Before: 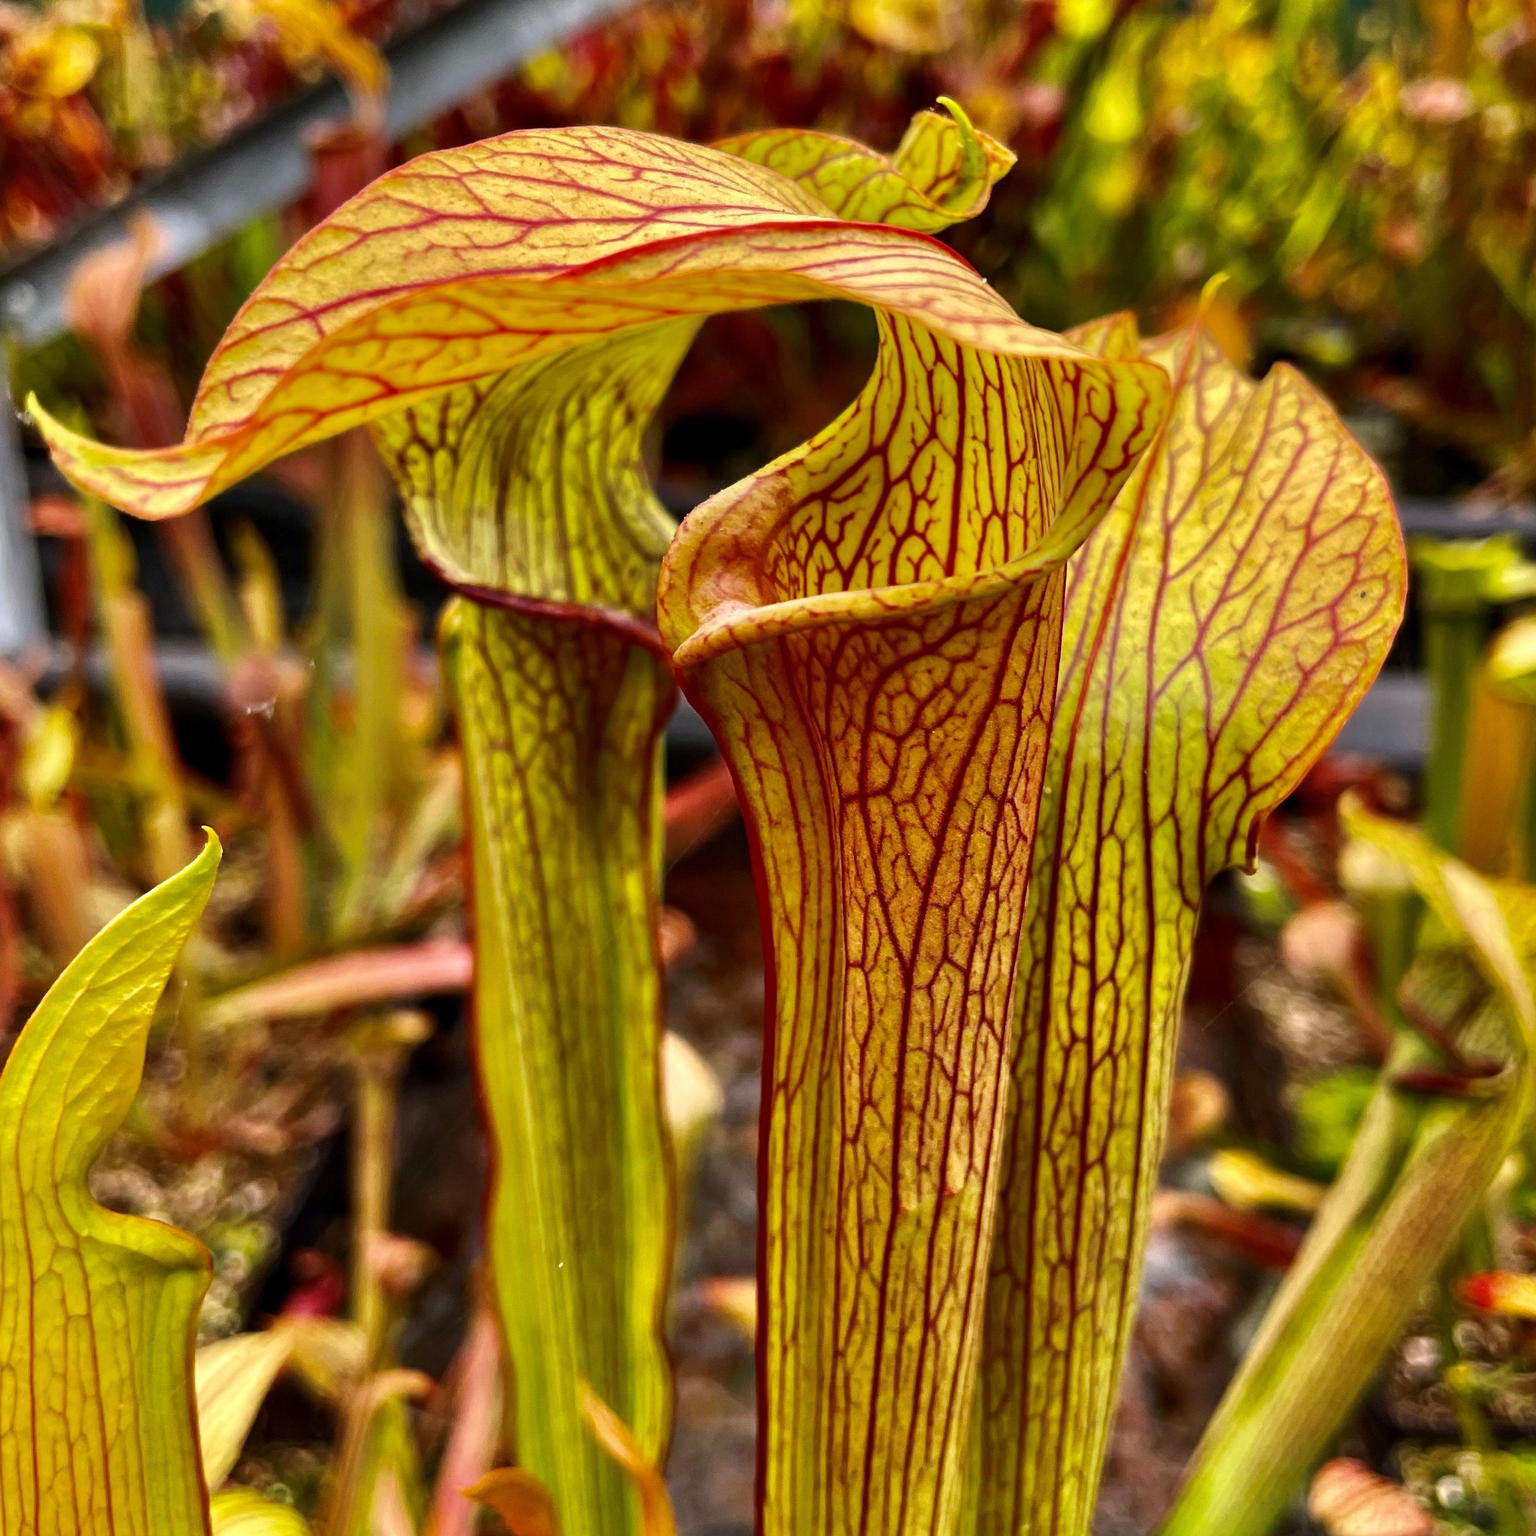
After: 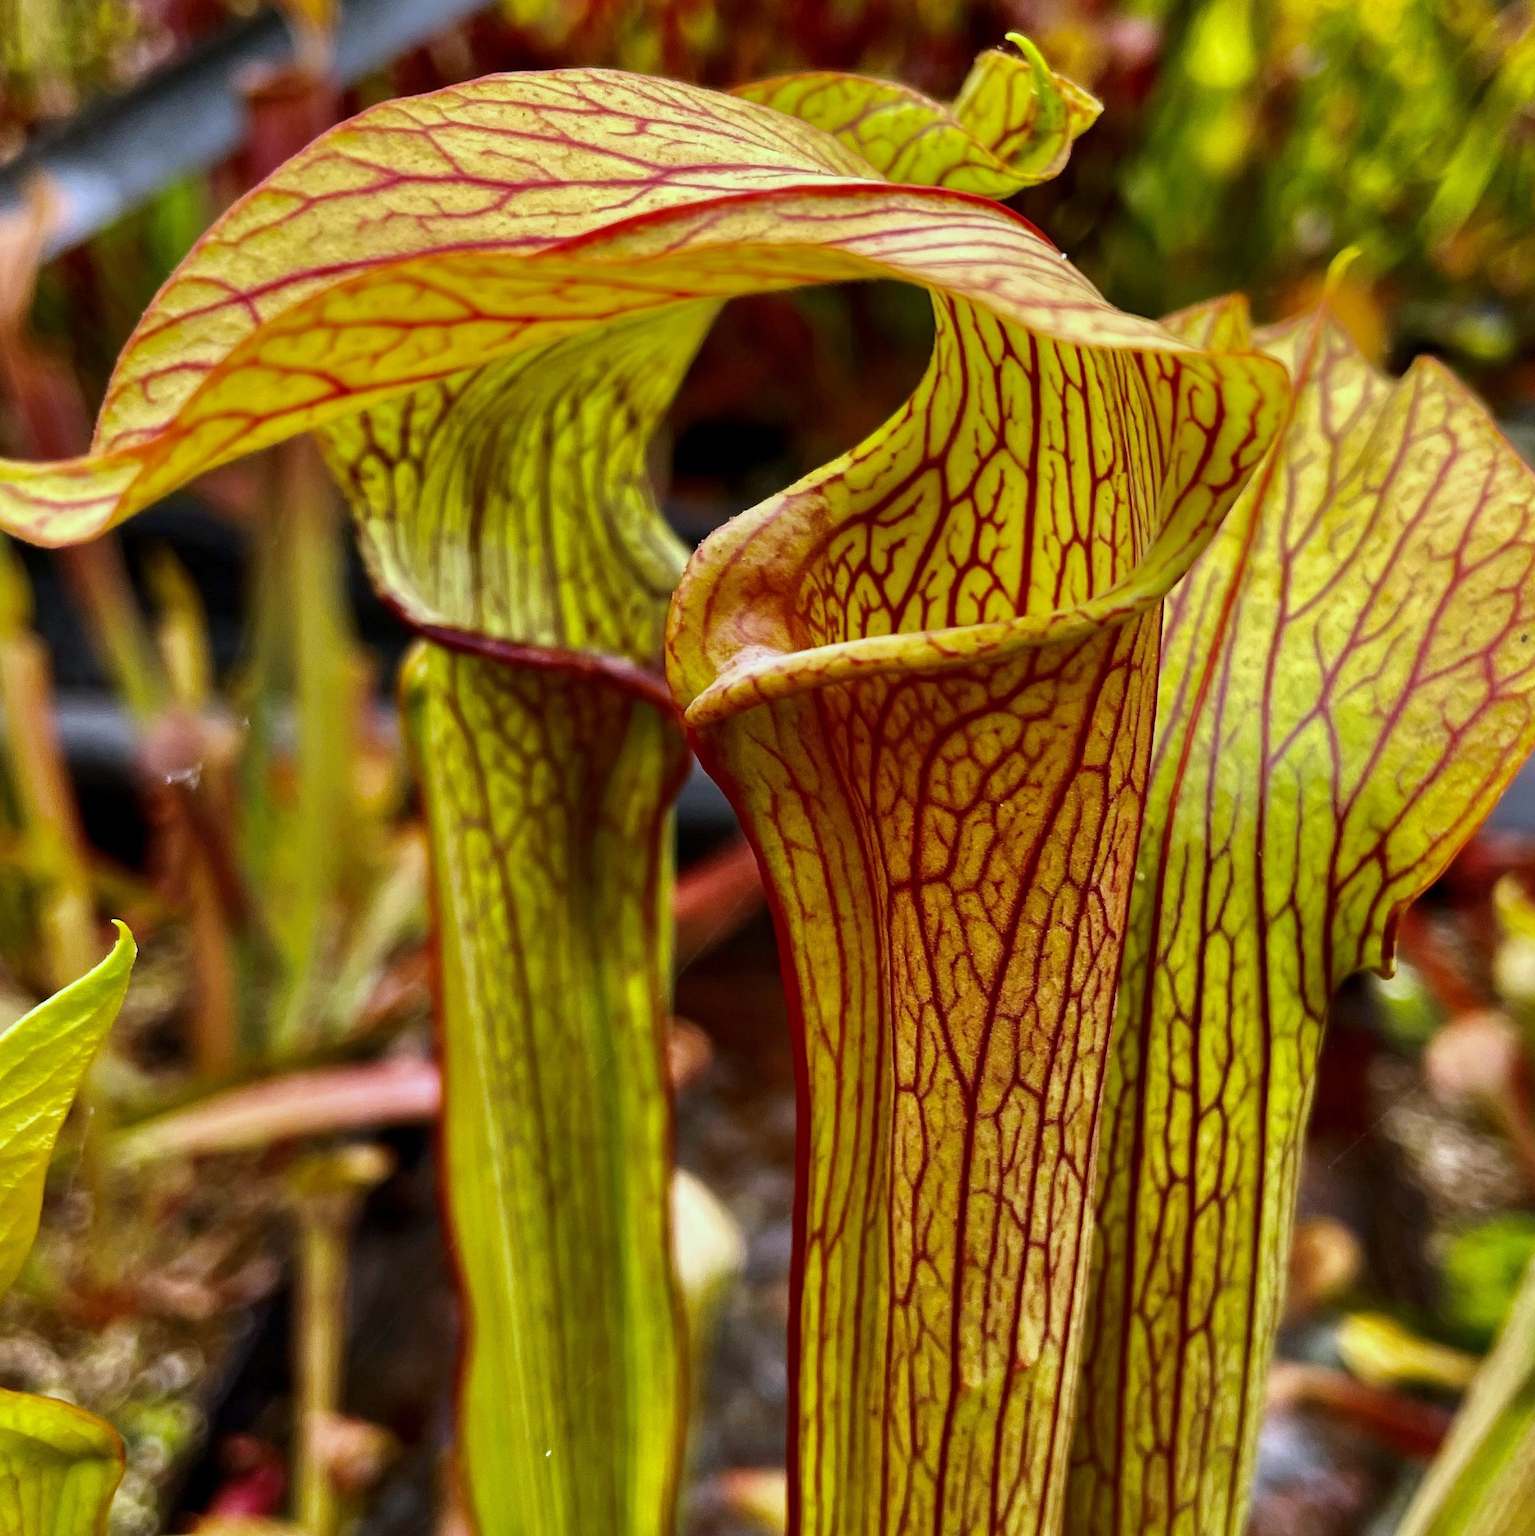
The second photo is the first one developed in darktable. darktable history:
white balance: red 0.926, green 1.003, blue 1.133
crop and rotate: left 7.196%, top 4.574%, right 10.605%, bottom 13.178%
